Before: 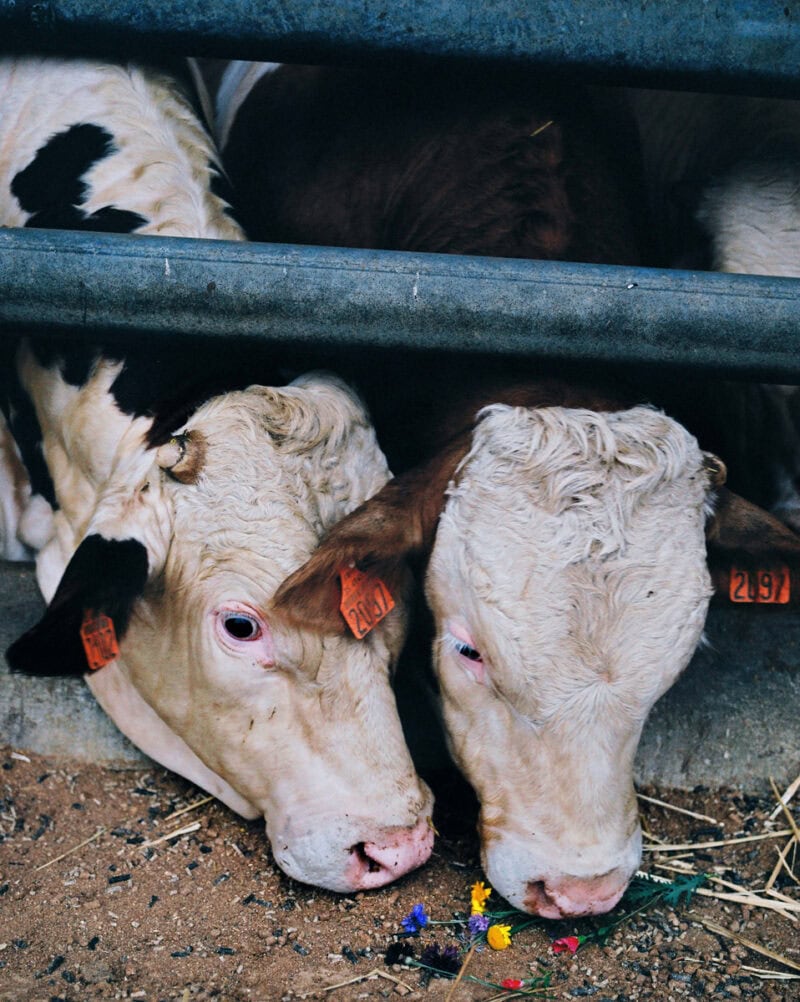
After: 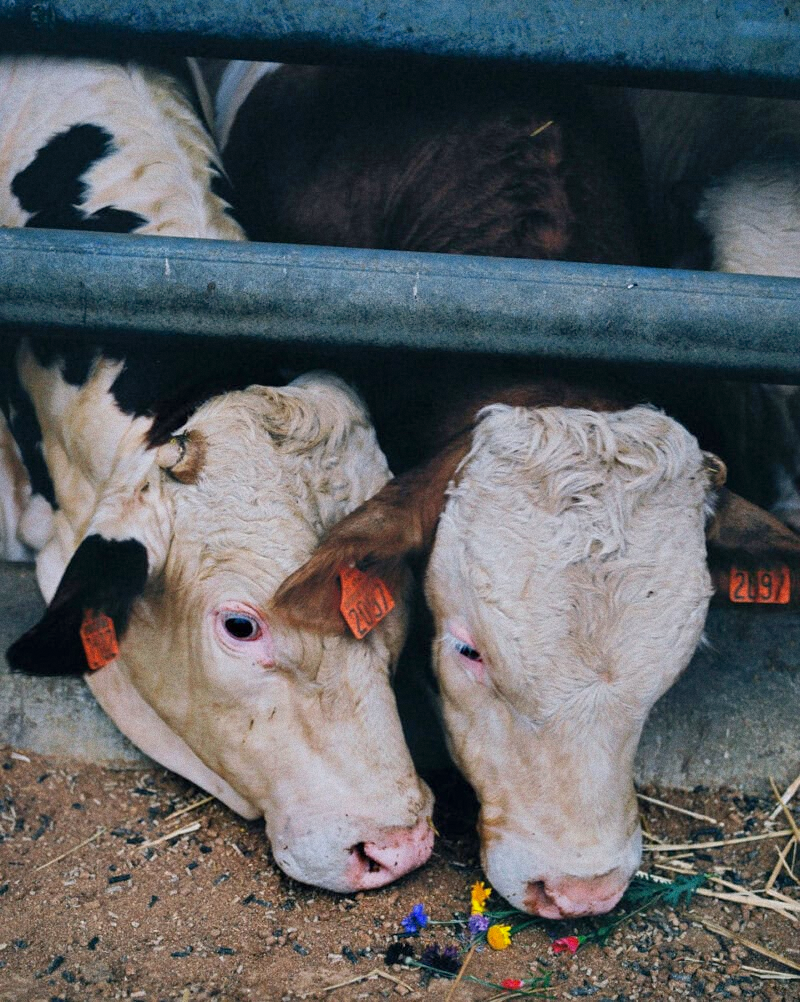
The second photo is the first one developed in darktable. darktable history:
shadows and highlights: on, module defaults
grain: coarseness 0.09 ISO
